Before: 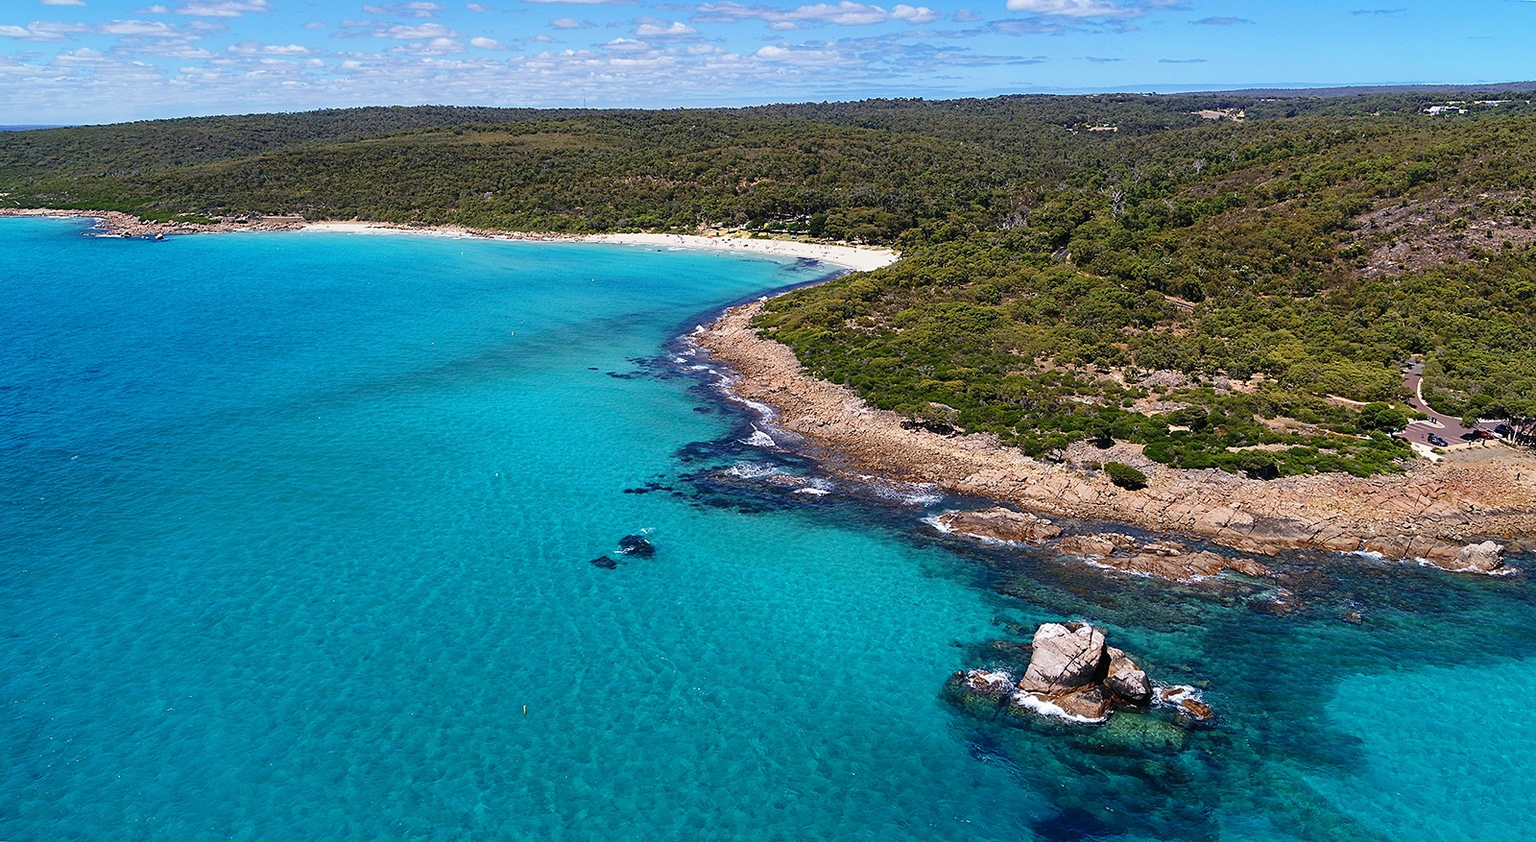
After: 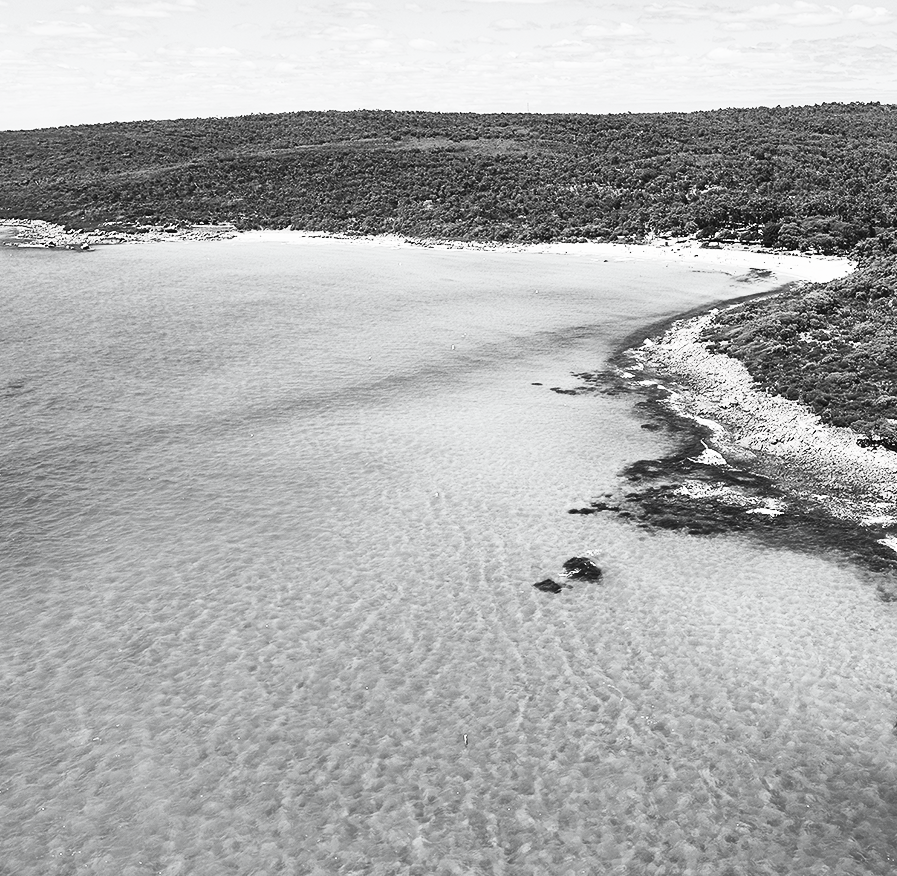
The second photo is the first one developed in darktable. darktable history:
contrast brightness saturation: contrast 0.542, brightness 0.485, saturation -0.984
crop: left 5.099%, right 38.815%
